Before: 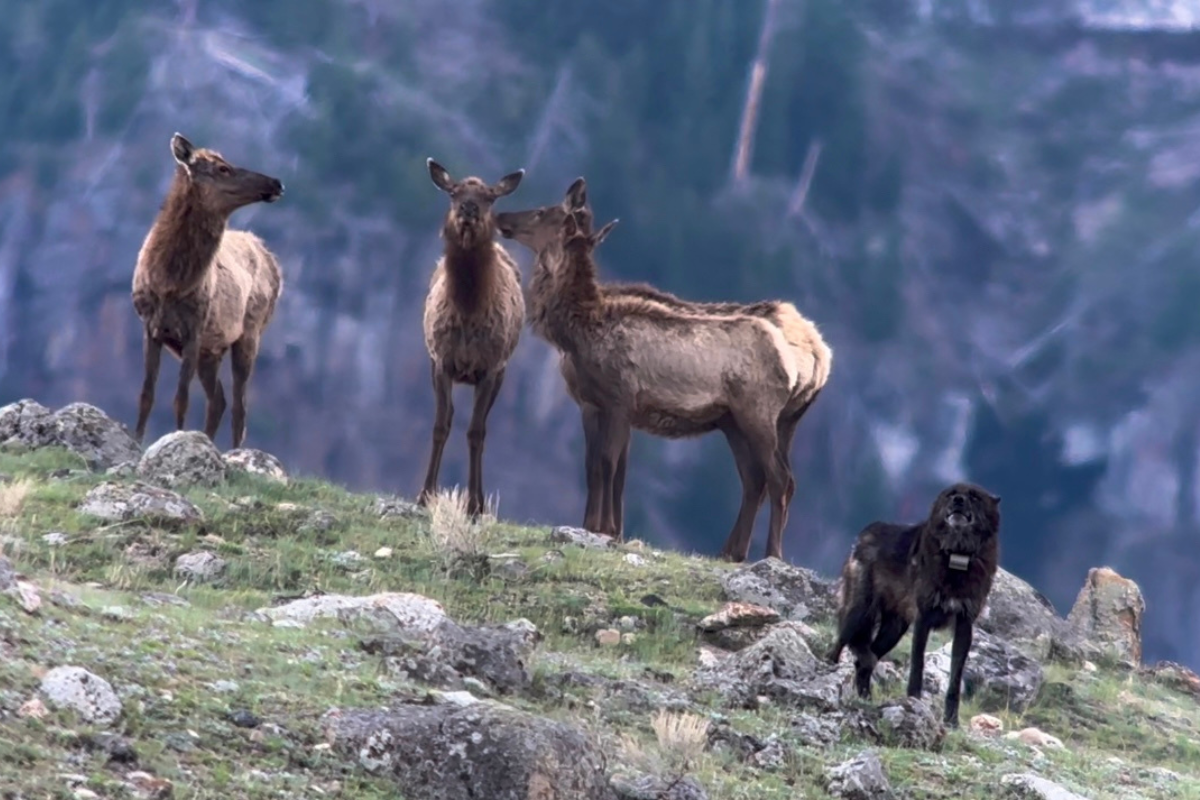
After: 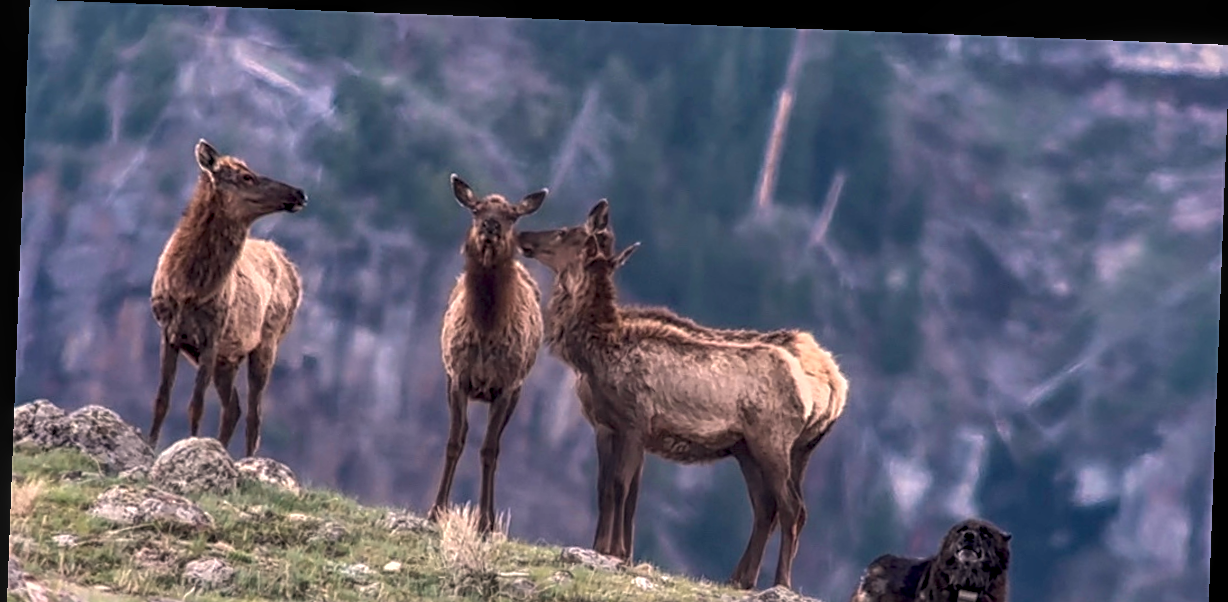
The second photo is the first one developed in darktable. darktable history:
local contrast: highlights 74%, shadows 55%, detail 176%, midtone range 0.207
rotate and perspective: rotation 2.17°, automatic cropping off
sharpen: on, module defaults
exposure: black level correction 0.001, compensate highlight preservation false
crop: bottom 28.576%
white balance: red 1.127, blue 0.943
rgb levels: preserve colors max RGB
